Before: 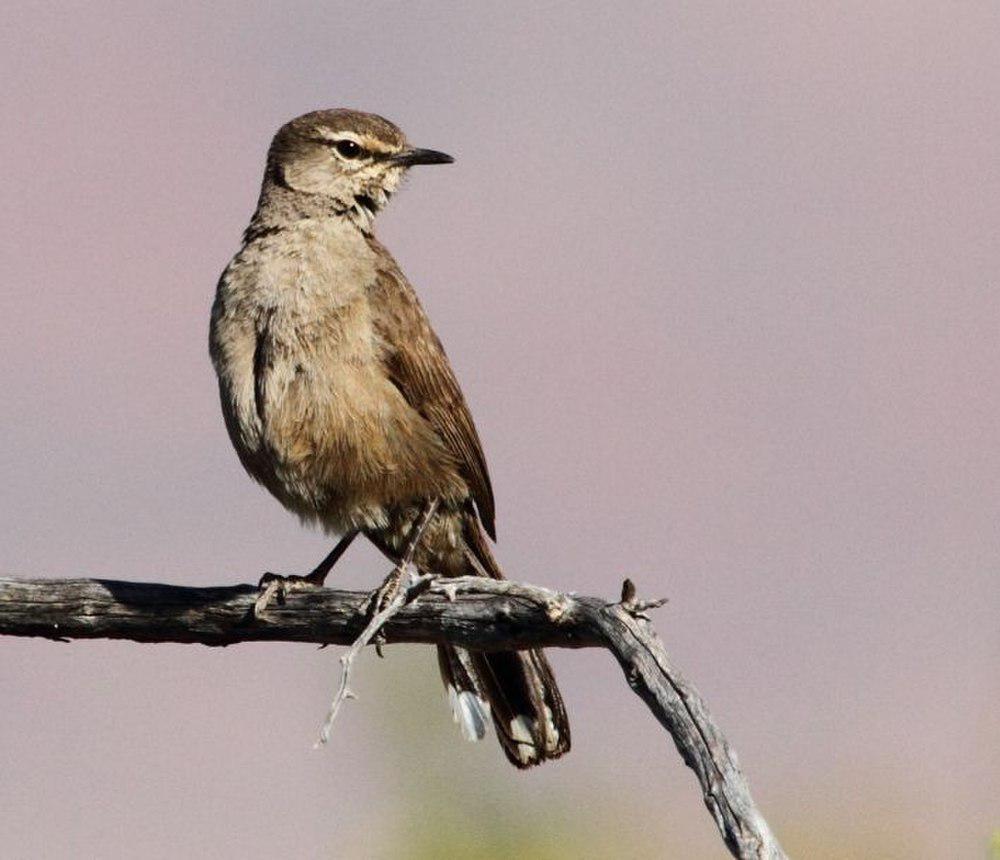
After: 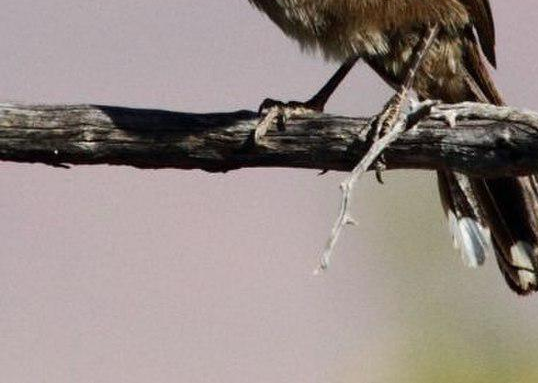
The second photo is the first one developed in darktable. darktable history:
levels: black 0.053%
crop and rotate: top 55.228%, right 46.106%, bottom 0.207%
